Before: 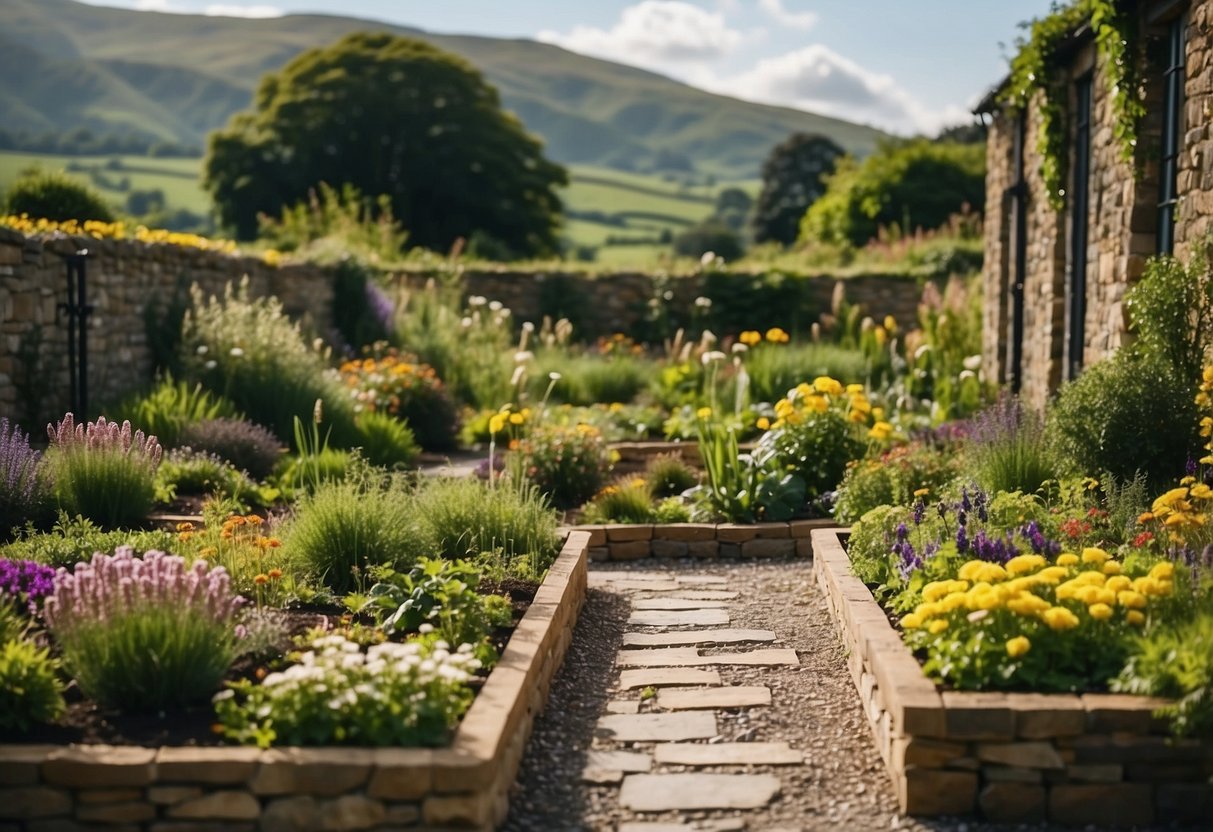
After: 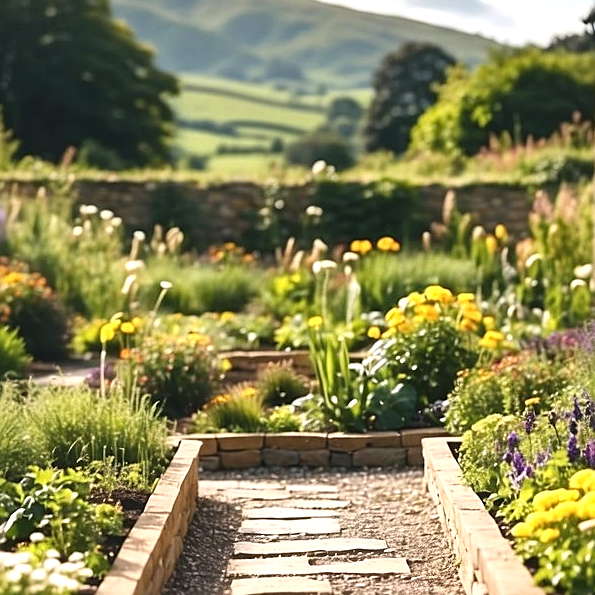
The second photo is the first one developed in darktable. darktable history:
crop: left 32.087%, top 10.949%, right 18.78%, bottom 17.452%
sharpen: on, module defaults
exposure: black level correction -0.002, exposure 0.706 EV, compensate highlight preservation false
